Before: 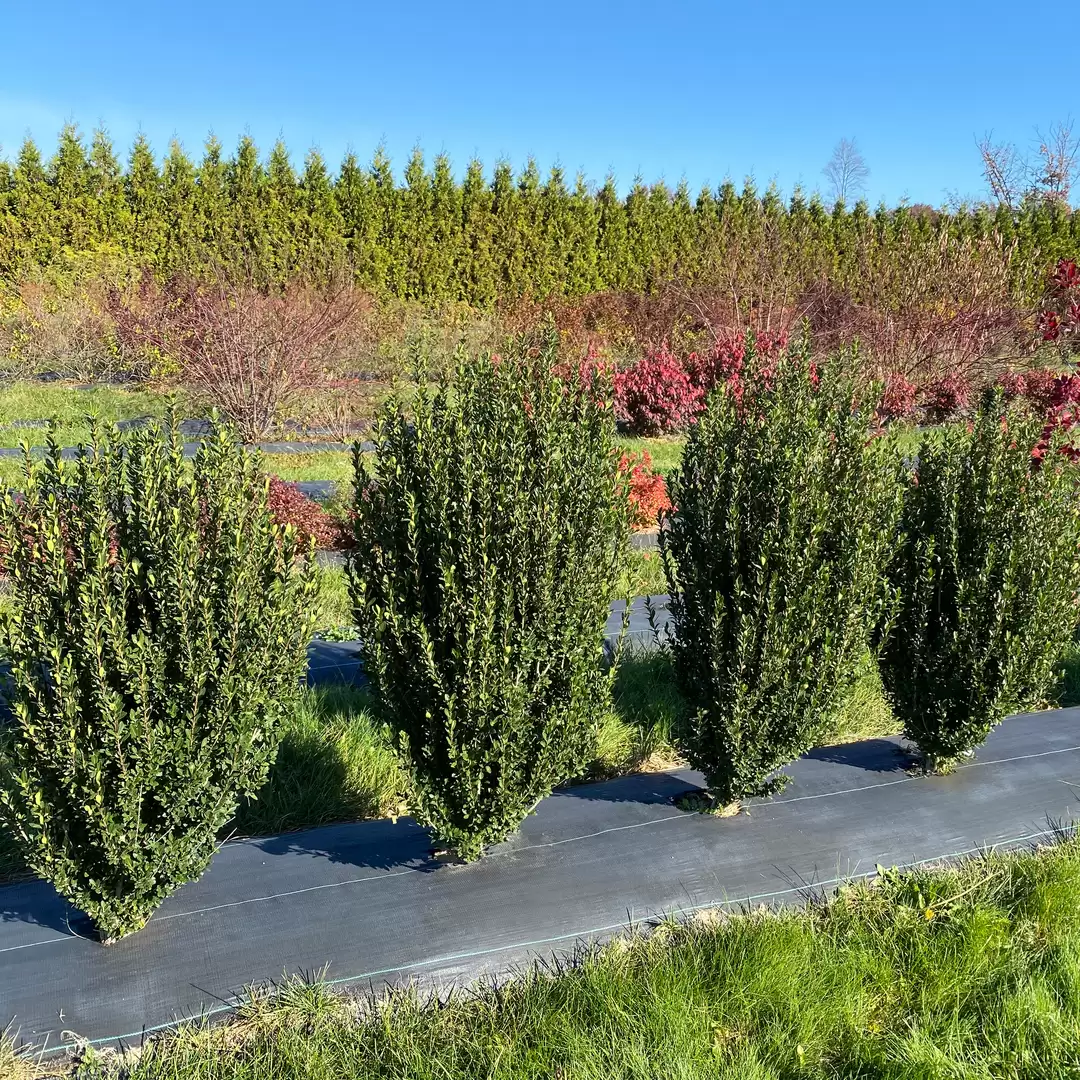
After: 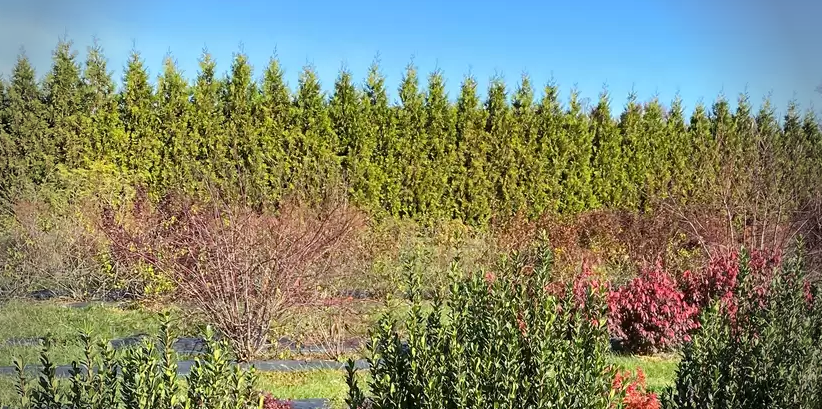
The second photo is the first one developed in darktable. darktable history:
crop: left 0.577%, top 7.635%, right 23.281%, bottom 54.447%
vignetting: fall-off start 76.33%, fall-off radius 27.65%, brightness -0.411, saturation -0.308, width/height ratio 0.97, unbound false
haze removal: compatibility mode true, adaptive false
